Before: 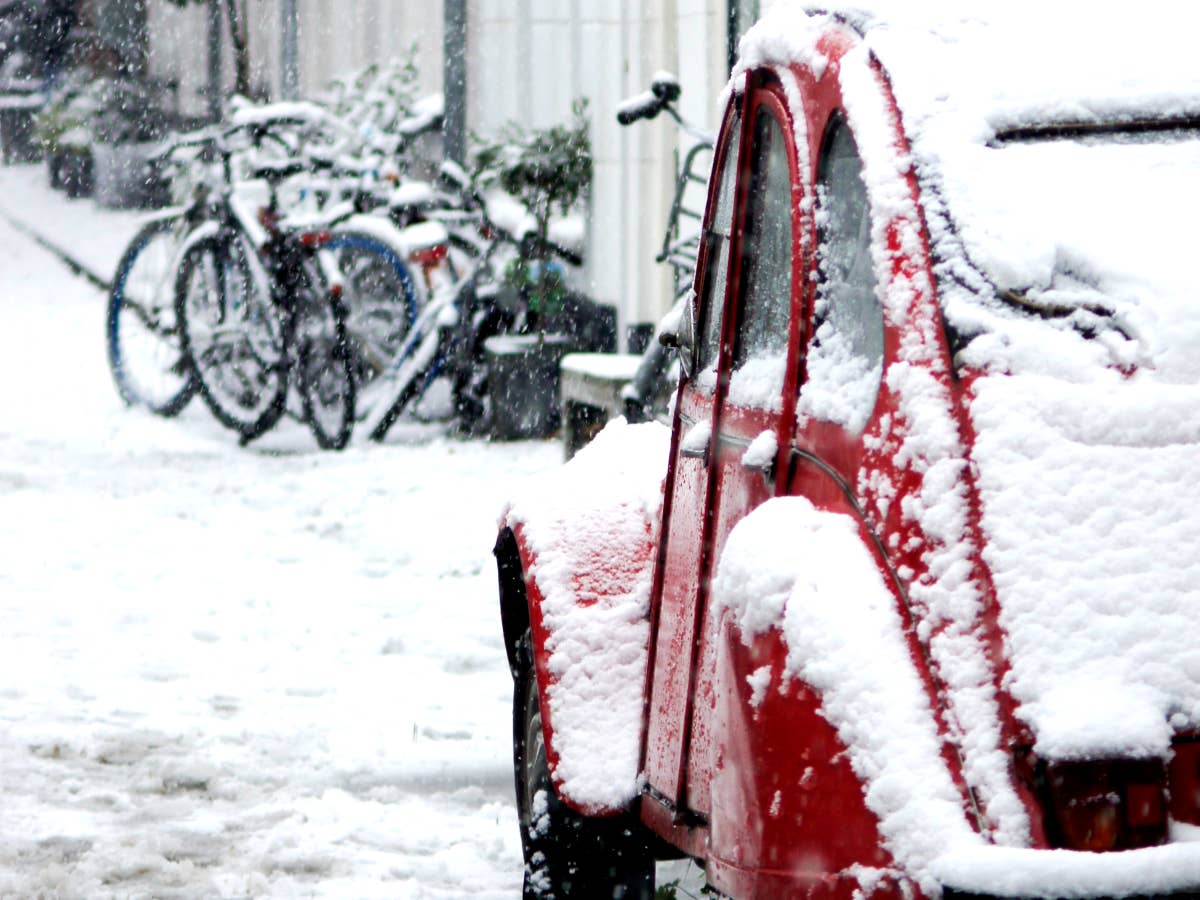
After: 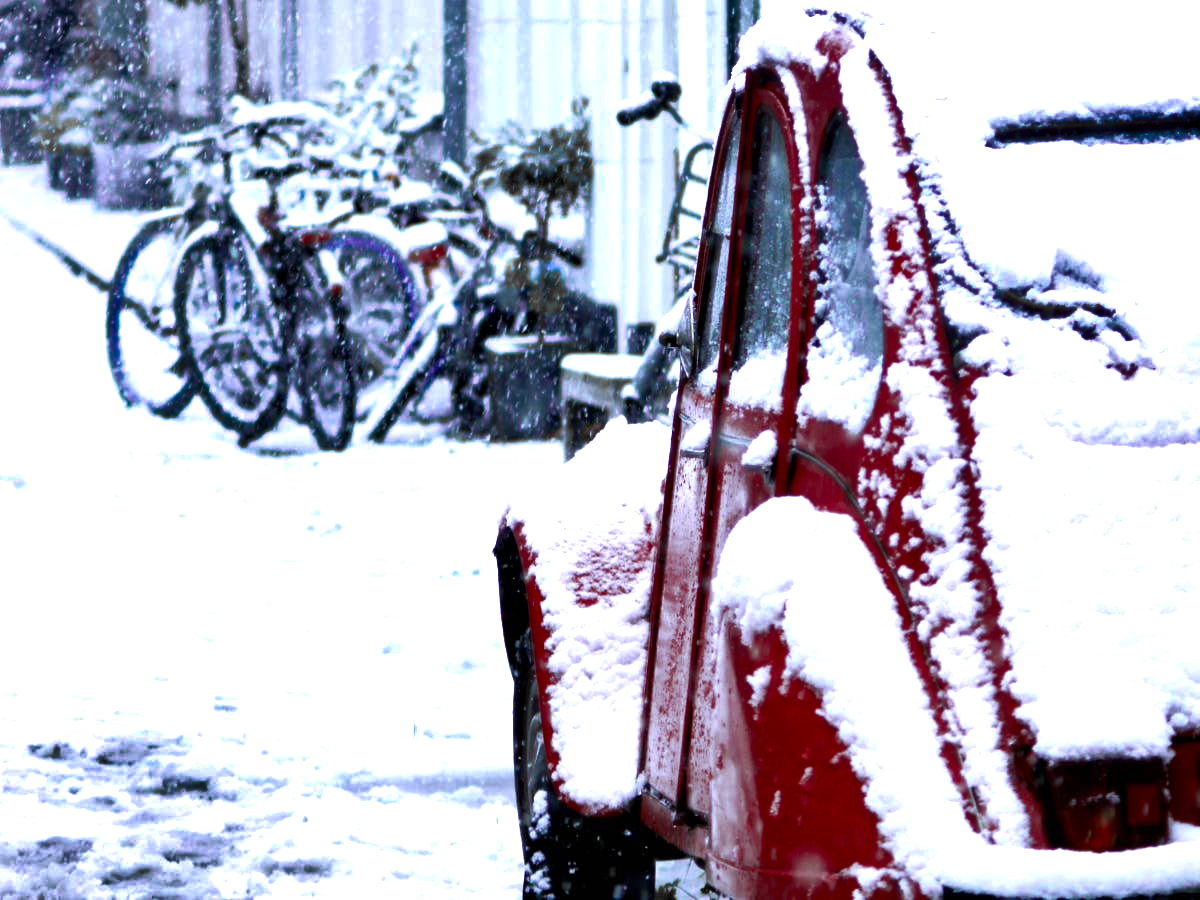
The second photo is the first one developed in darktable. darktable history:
shadows and highlights: radius 171.16, shadows 27, white point adjustment 3.13, highlights -67.95, soften with gaussian
color zones: curves: ch0 [(0, 0.363) (0.128, 0.373) (0.25, 0.5) (0.402, 0.407) (0.521, 0.525) (0.63, 0.559) (0.729, 0.662) (0.867, 0.471)]; ch1 [(0, 0.515) (0.136, 0.618) (0.25, 0.5) (0.378, 0) (0.516, 0) (0.622, 0.593) (0.737, 0.819) (0.87, 0.593)]; ch2 [(0, 0.529) (0.128, 0.471) (0.282, 0.451) (0.386, 0.662) (0.516, 0.525) (0.633, 0.554) (0.75, 0.62) (0.875, 0.441)]
white balance: red 0.926, green 1.003, blue 1.133
